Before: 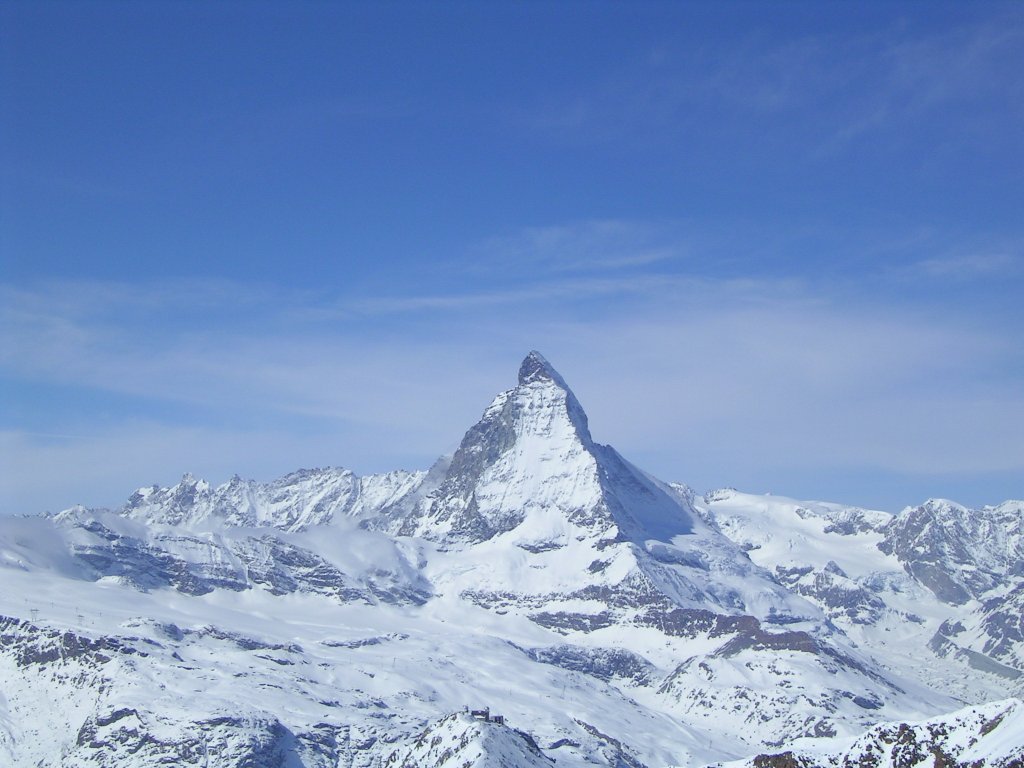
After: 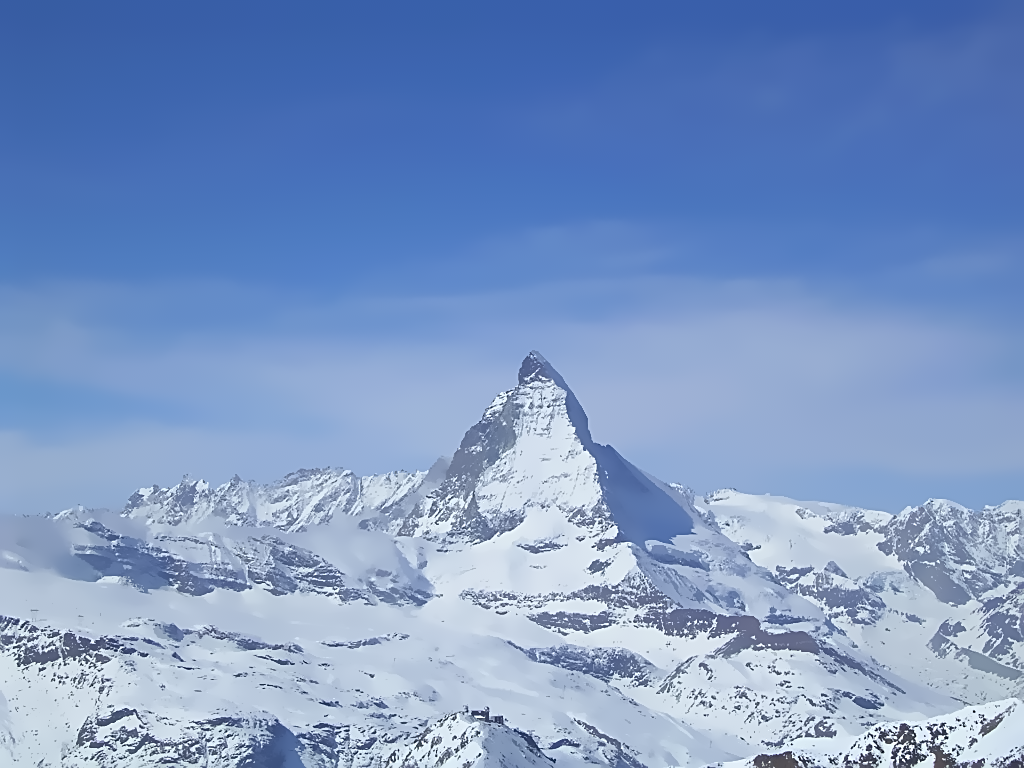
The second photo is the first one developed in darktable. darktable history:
astrophoto denoise: patch size 4, strength 100%, luma 25% | blend: blend mode average, opacity 100%; mask: uniform (no mask)
sharpen: on, module defaults
contrast equalizer: octaves 7, y [[0.5, 0.502, 0.506, 0.511, 0.52, 0.537], [0.5 ×6], [0.505, 0.509, 0.518, 0.534, 0.553, 0.561], [0 ×6], [0 ×6]]
denoise (profiled) "2": strength 0.5, central pixel weight 0, a [-1, 0, 0], y [[0, 0, 0.5 ×5] ×4, [0.5 ×7], [0.5 ×7]], fix various bugs in algorithm false, upgrade profiled transform false, color mode RGB, compensate highlight preservation false | blend: blend mode average, opacity 25%; mask: uniform (no mask)
denoise (profiled) #2: patch size 4, central pixel weight 0, a [-1, 0, 0], y [[0, 0, 0.5 ×5] ×4, [0.5 ×7], [0.5 ×7]], fix various bugs in algorithm false, upgrade profiled transform false, color mode RGB, compensate highlight preservation false | blend: blend mode HSV color, opacity 50%; mask: uniform (no mask)
denoise (profiled) "1": patch size 4, central pixel weight 0, a [-1, 0, 0], mode non-local means, y [[0, 0, 0.5 ×5] ×4, [0.5 ×7], [0.5 ×7]], fix various bugs in algorithm false, upgrade profiled transform false, color mode RGB, compensate highlight preservation false | blend: blend mode HSV value, opacity 20%; mask: uniform (no mask)
surface blur "1": radius 9, red 0.1, green 0.05, blue 0.1 | blend: blend mode HSV color, opacity 50%; mask: uniform (no mask)
surface blur "2": radius 5, red 0.1, green 0.05, blue 0.1 | blend: blend mode average, opacity 25%; mask: uniform (no mask)
